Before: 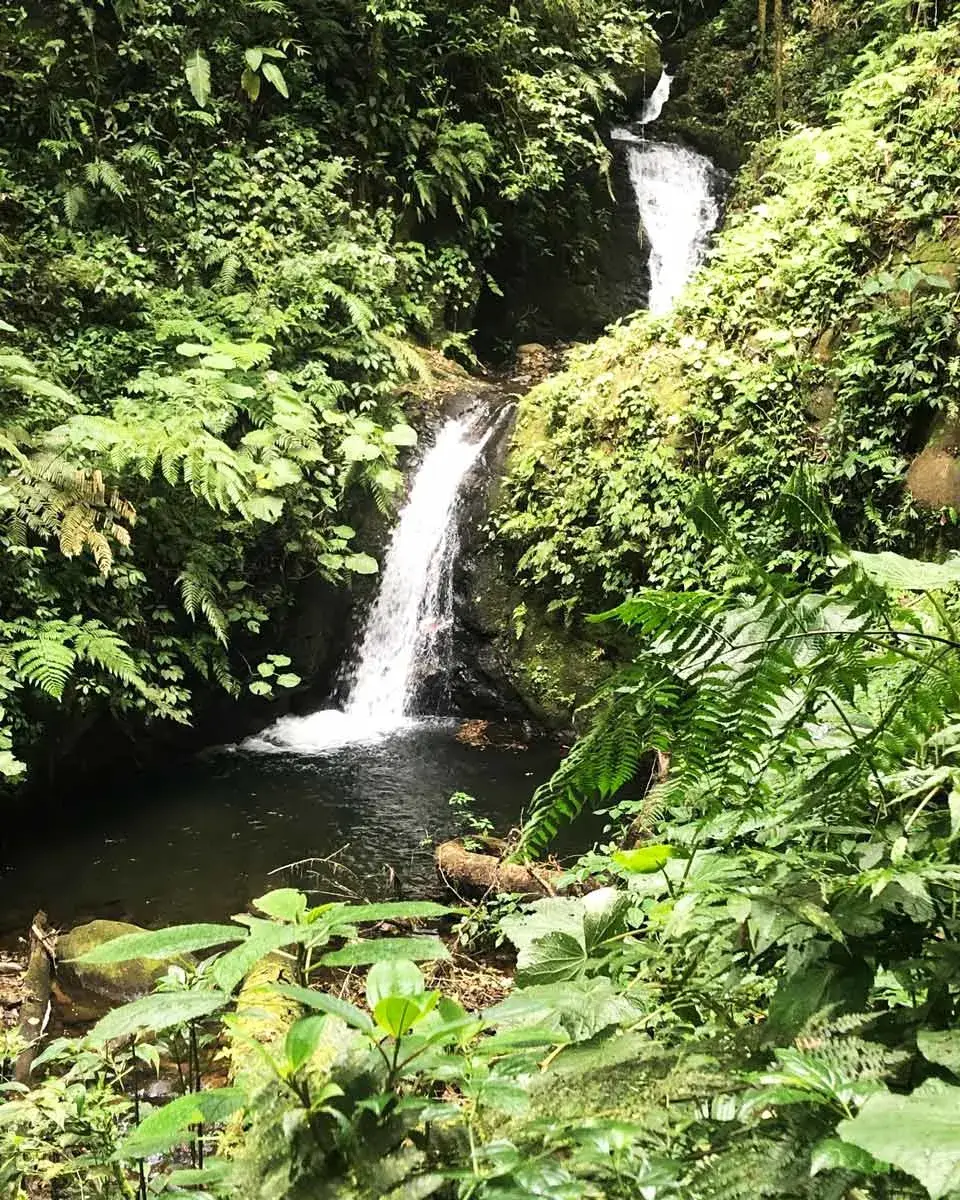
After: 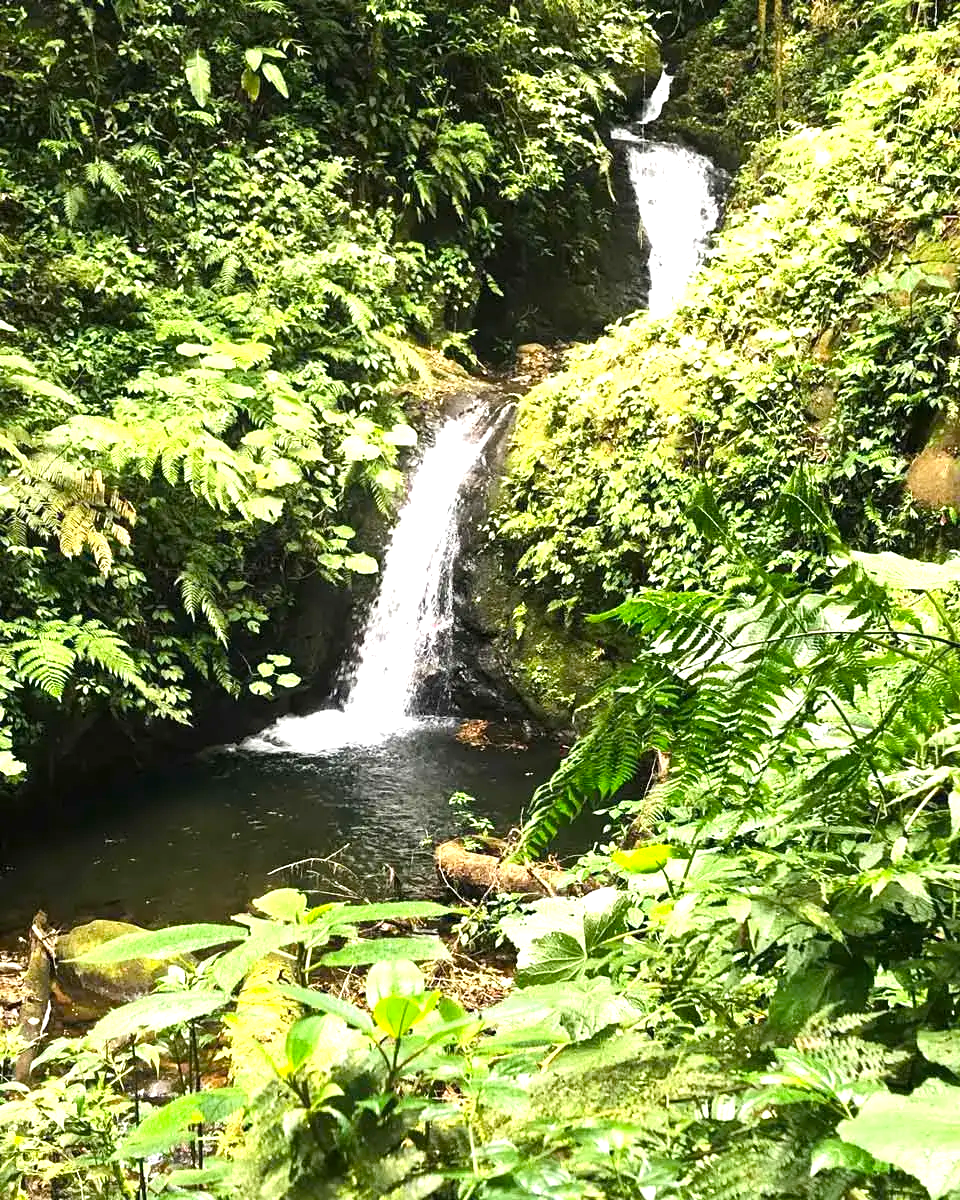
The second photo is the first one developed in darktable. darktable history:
color balance rgb: linear chroma grading › shadows -8%, linear chroma grading › global chroma 10%, perceptual saturation grading › global saturation 2%, perceptual saturation grading › highlights -2%, perceptual saturation grading › mid-tones 4%, perceptual saturation grading › shadows 8%, perceptual brilliance grading › global brilliance 2%, perceptual brilliance grading › highlights -4%, global vibrance 16%, saturation formula JzAzBz (2021)
exposure: exposure 0.785 EV, compensate highlight preservation false
tone equalizer: on, module defaults
